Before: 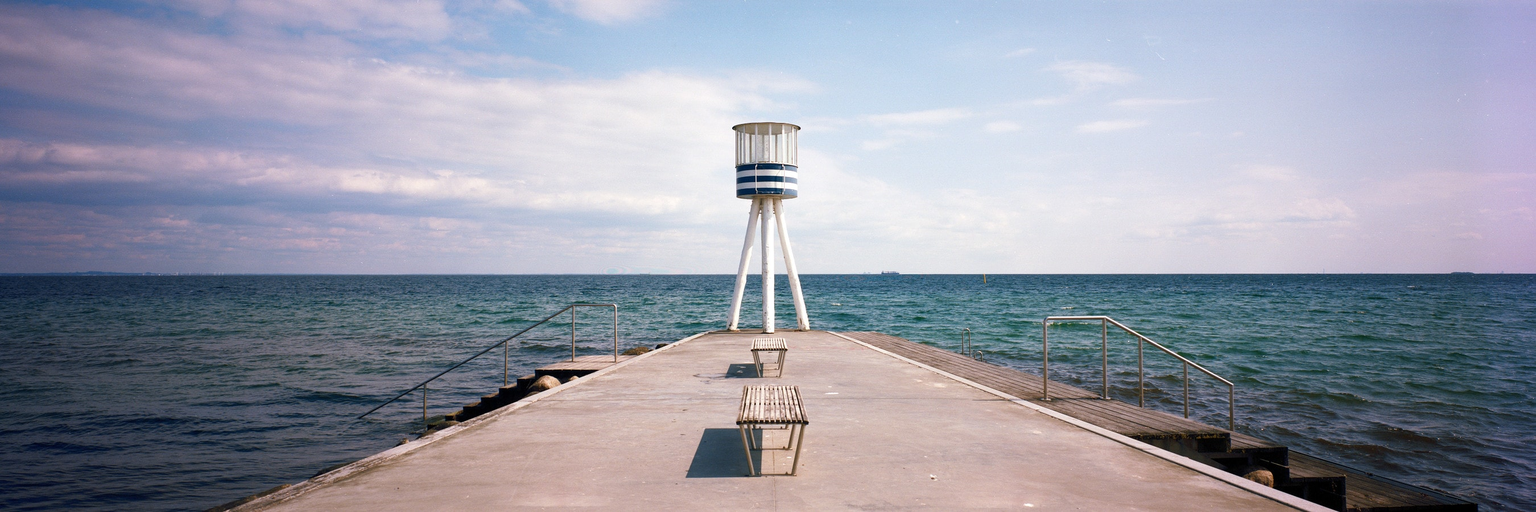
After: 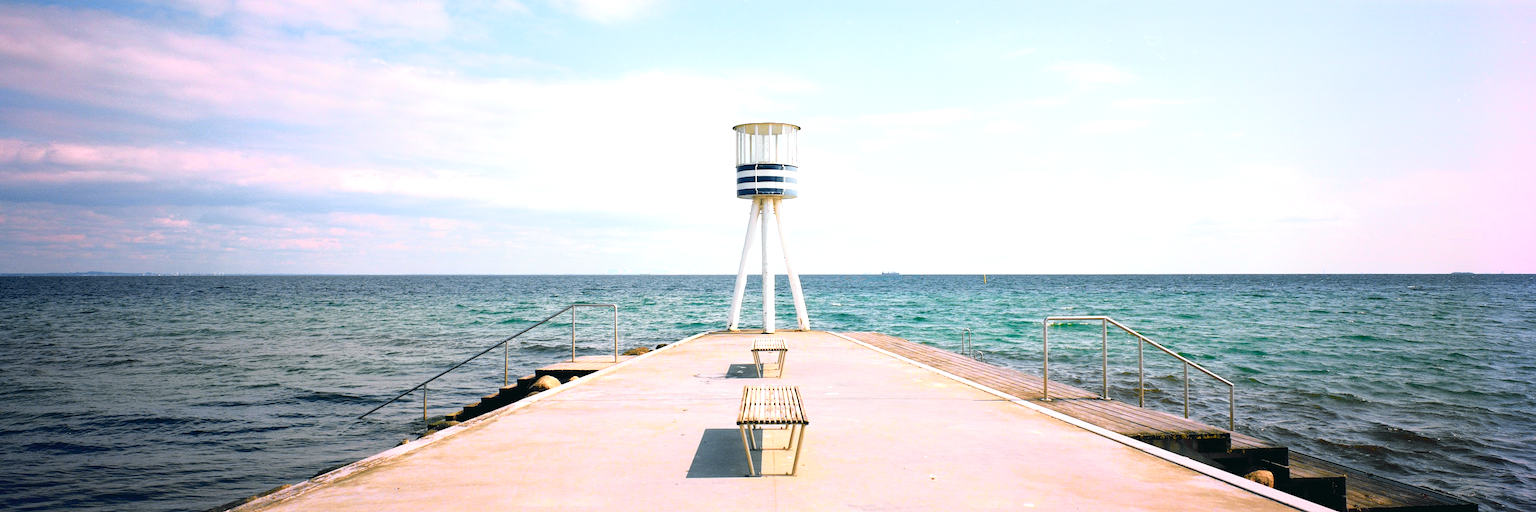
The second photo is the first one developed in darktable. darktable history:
tone curve: curves: ch0 [(0.001, 0.029) (0.084, 0.074) (0.162, 0.165) (0.304, 0.382) (0.466, 0.576) (0.654, 0.741) (0.848, 0.906) (0.984, 0.963)]; ch1 [(0, 0) (0.34, 0.235) (0.46, 0.46) (0.515, 0.502) (0.553, 0.567) (0.764, 0.815) (1, 1)]; ch2 [(0, 0) (0.44, 0.458) (0.479, 0.492) (0.524, 0.507) (0.547, 0.579) (0.673, 0.712) (1, 1)], color space Lab, independent channels, preserve colors none
color balance: mode lift, gamma, gain (sRGB), lift [0.97, 1, 1, 1], gamma [1.03, 1, 1, 1]
exposure: exposure 0.77 EV, compensate highlight preservation false
